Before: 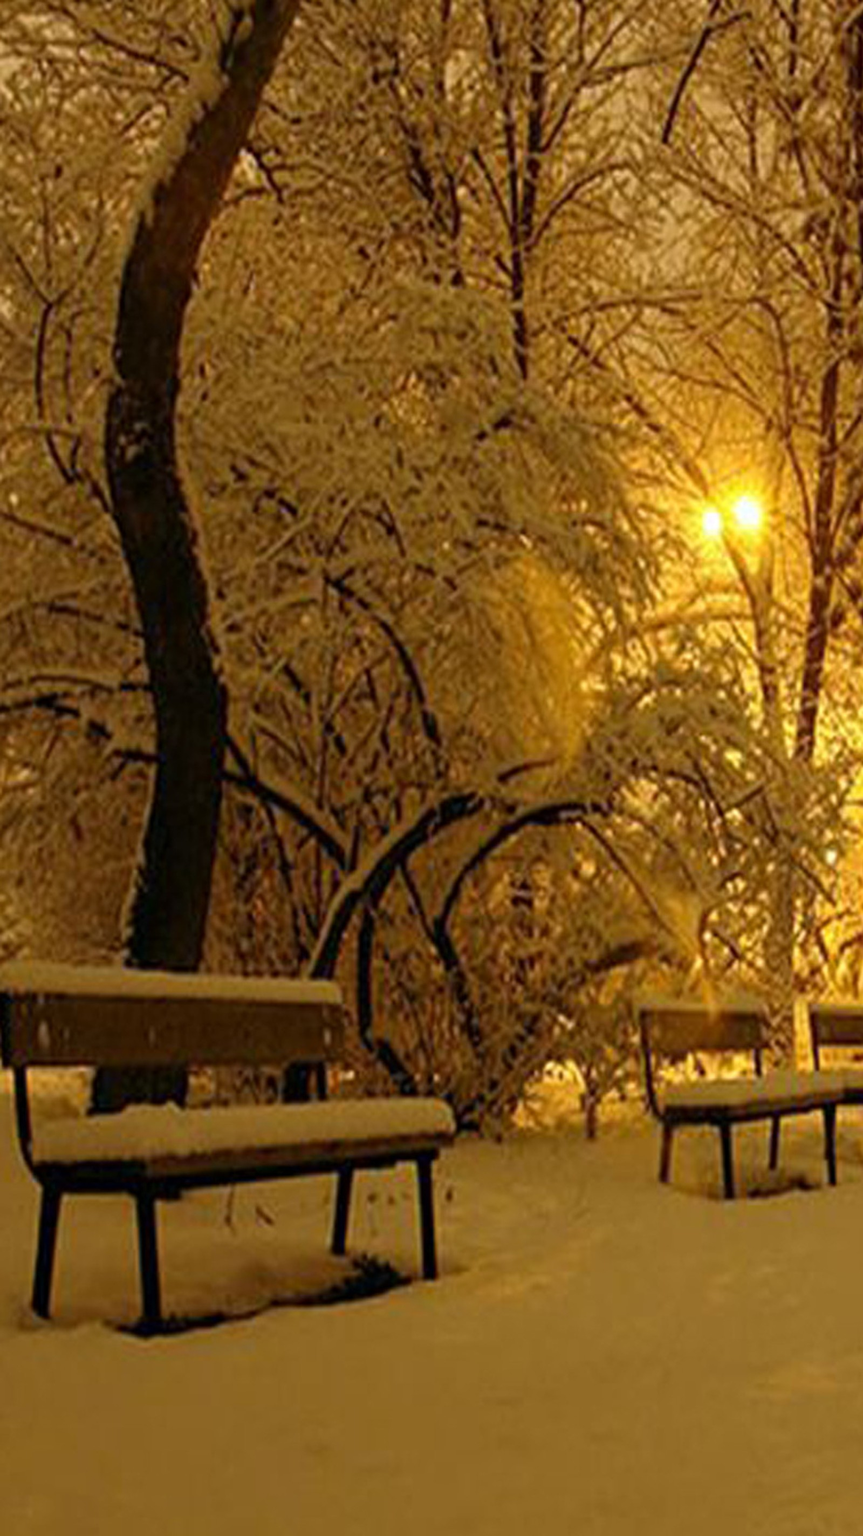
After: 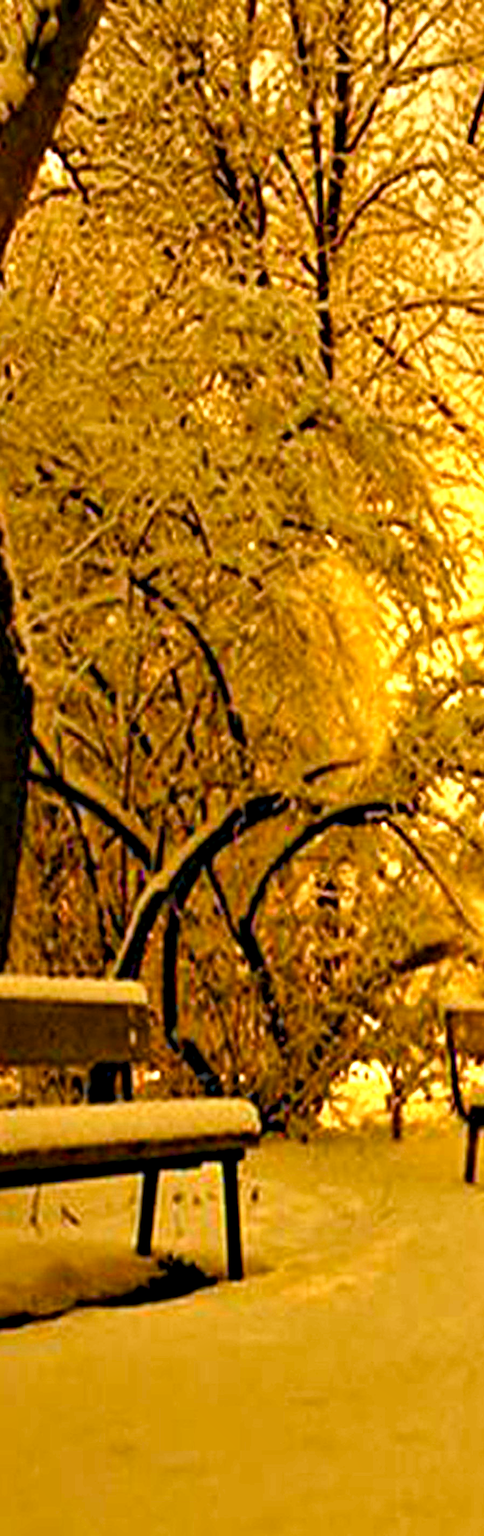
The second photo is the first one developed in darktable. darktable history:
contrast equalizer: octaves 7, y [[0.6 ×6], [0.55 ×6], [0 ×6], [0 ×6], [0 ×6]]
crop and rotate: left 22.58%, right 21.27%
color balance rgb: perceptual saturation grading › global saturation 20%, perceptual saturation grading › highlights -25.073%, perceptual saturation grading › shadows 50.165%, global vibrance 24.165%
exposure: black level correction 0, exposure 1.199 EV, compensate highlight preservation false
